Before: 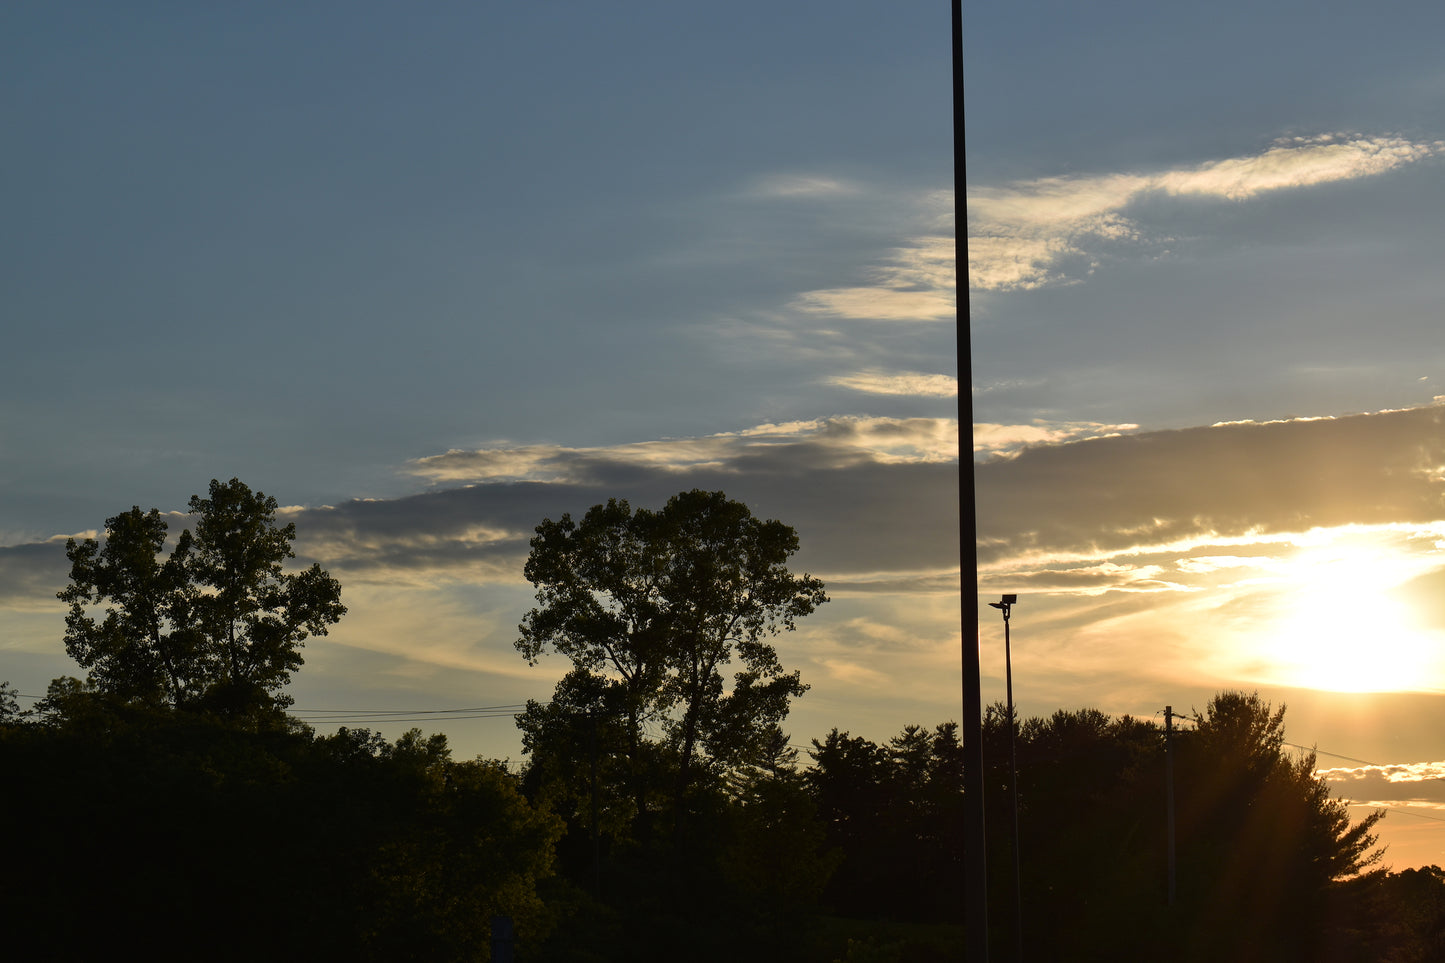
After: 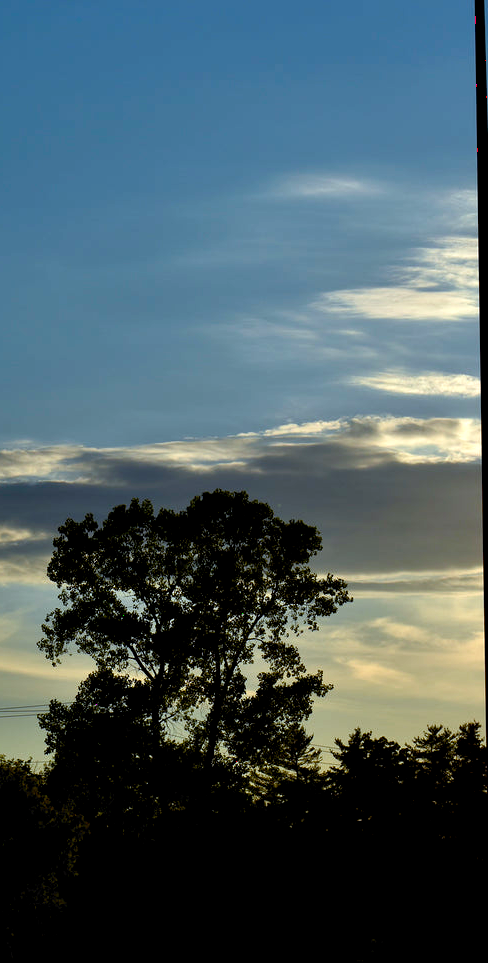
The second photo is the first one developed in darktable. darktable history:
exposure: black level correction 0.009, exposure 0.117 EV, compensate exposure bias true, compensate highlight preservation false
color calibration: illuminant F (fluorescent), F source F9 (Cool White Deluxe 4150 K) – high CRI, x 0.374, y 0.373, temperature 4159.44 K, clip negative RGB from gamut false
color balance rgb: shadows lift › chroma 1.041%, shadows lift › hue 30.45°, perceptual saturation grading › global saturation 26.165%, perceptual saturation grading › highlights -28.653%, perceptual saturation grading › mid-tones 15.423%, perceptual saturation grading › shadows 33.053%, perceptual brilliance grading › highlights 11.551%
crop: left 33.066%, right 33.157%
